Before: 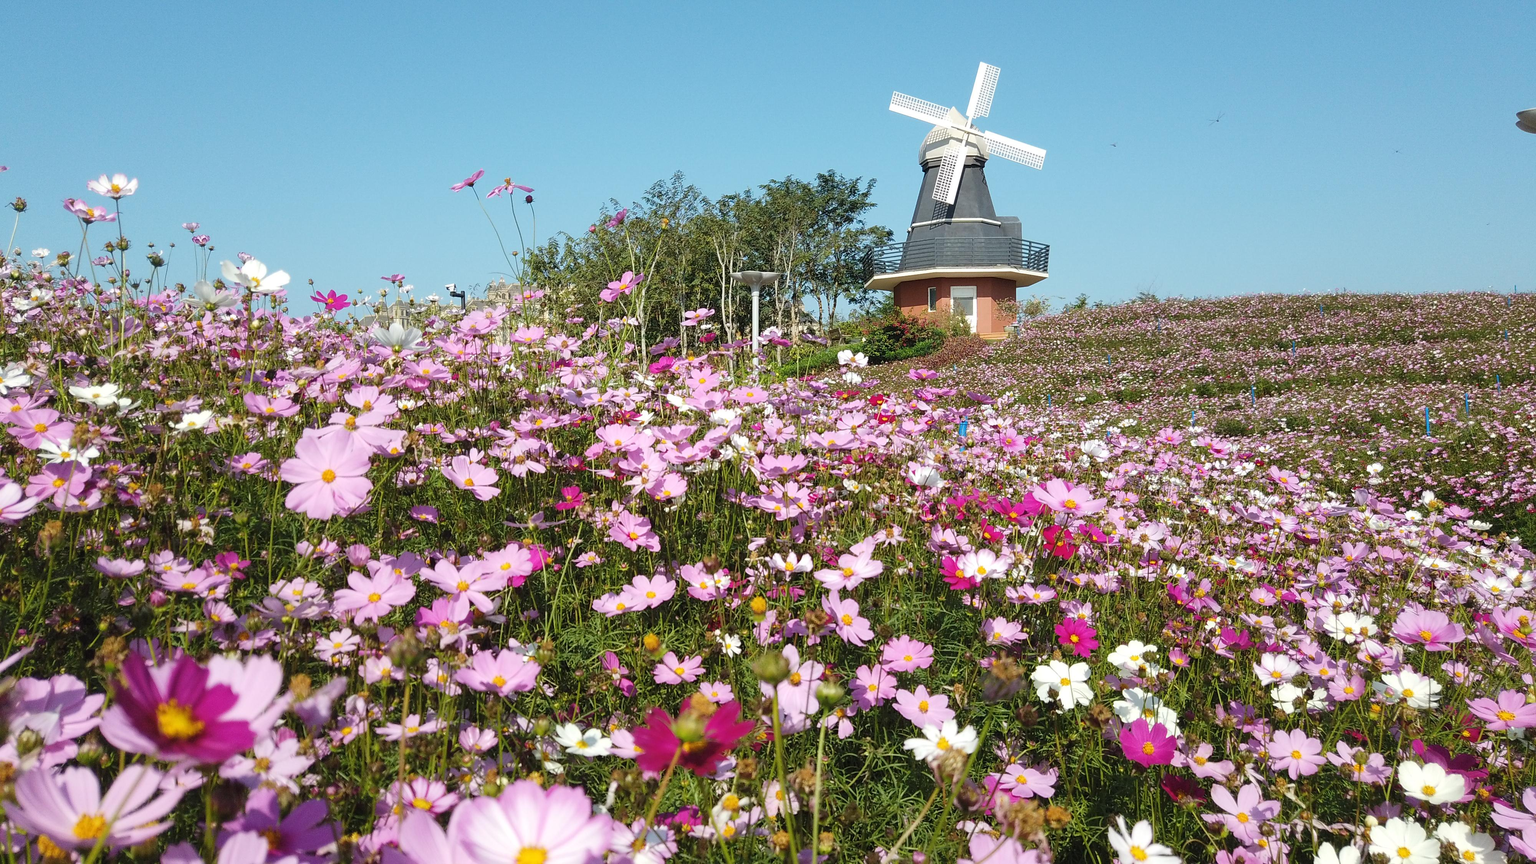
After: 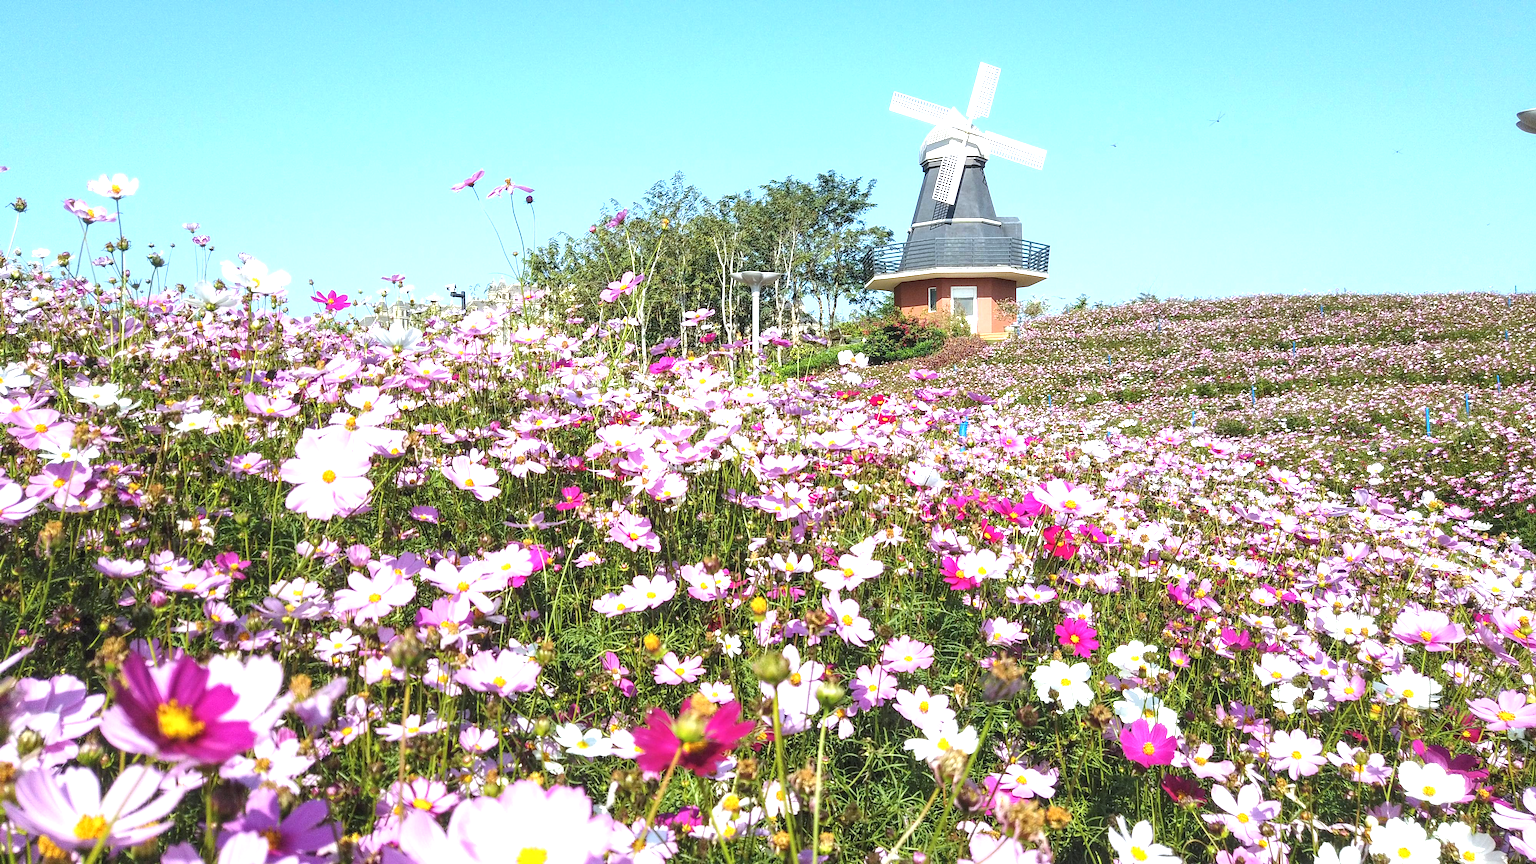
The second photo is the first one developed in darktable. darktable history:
local contrast: on, module defaults
exposure: black level correction 0, exposure 1 EV, compensate exposure bias true, compensate highlight preservation false
white balance: red 0.967, blue 1.049
